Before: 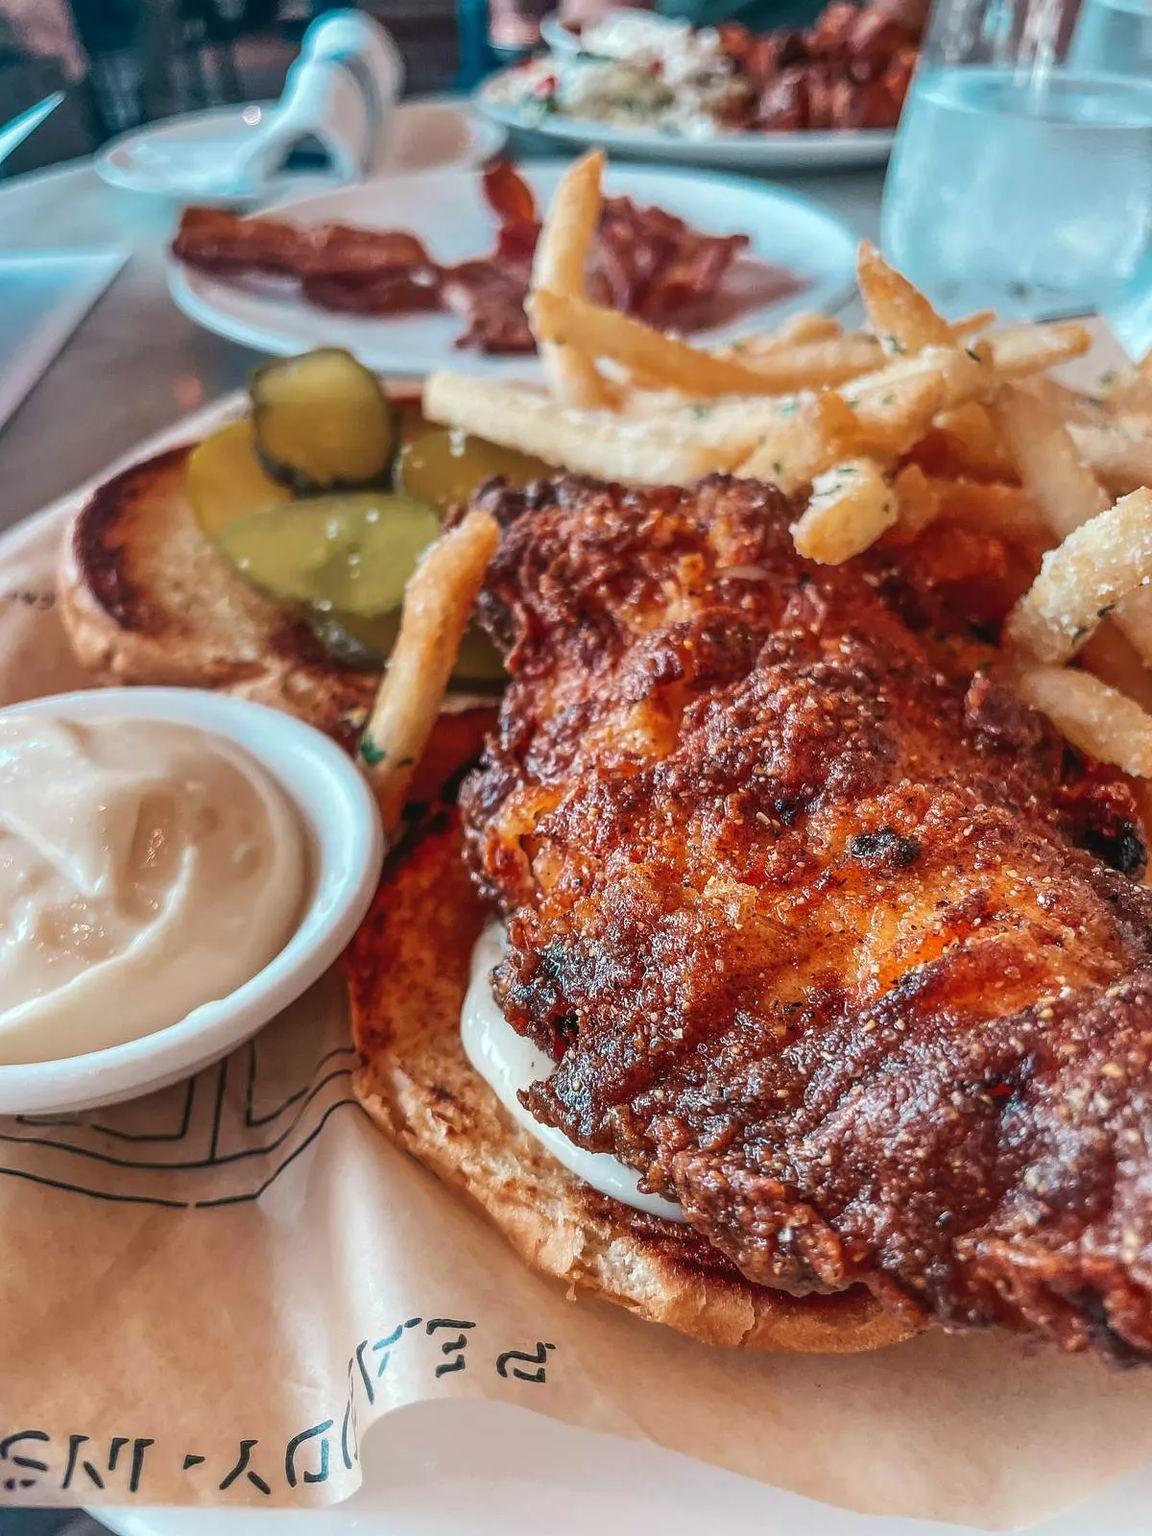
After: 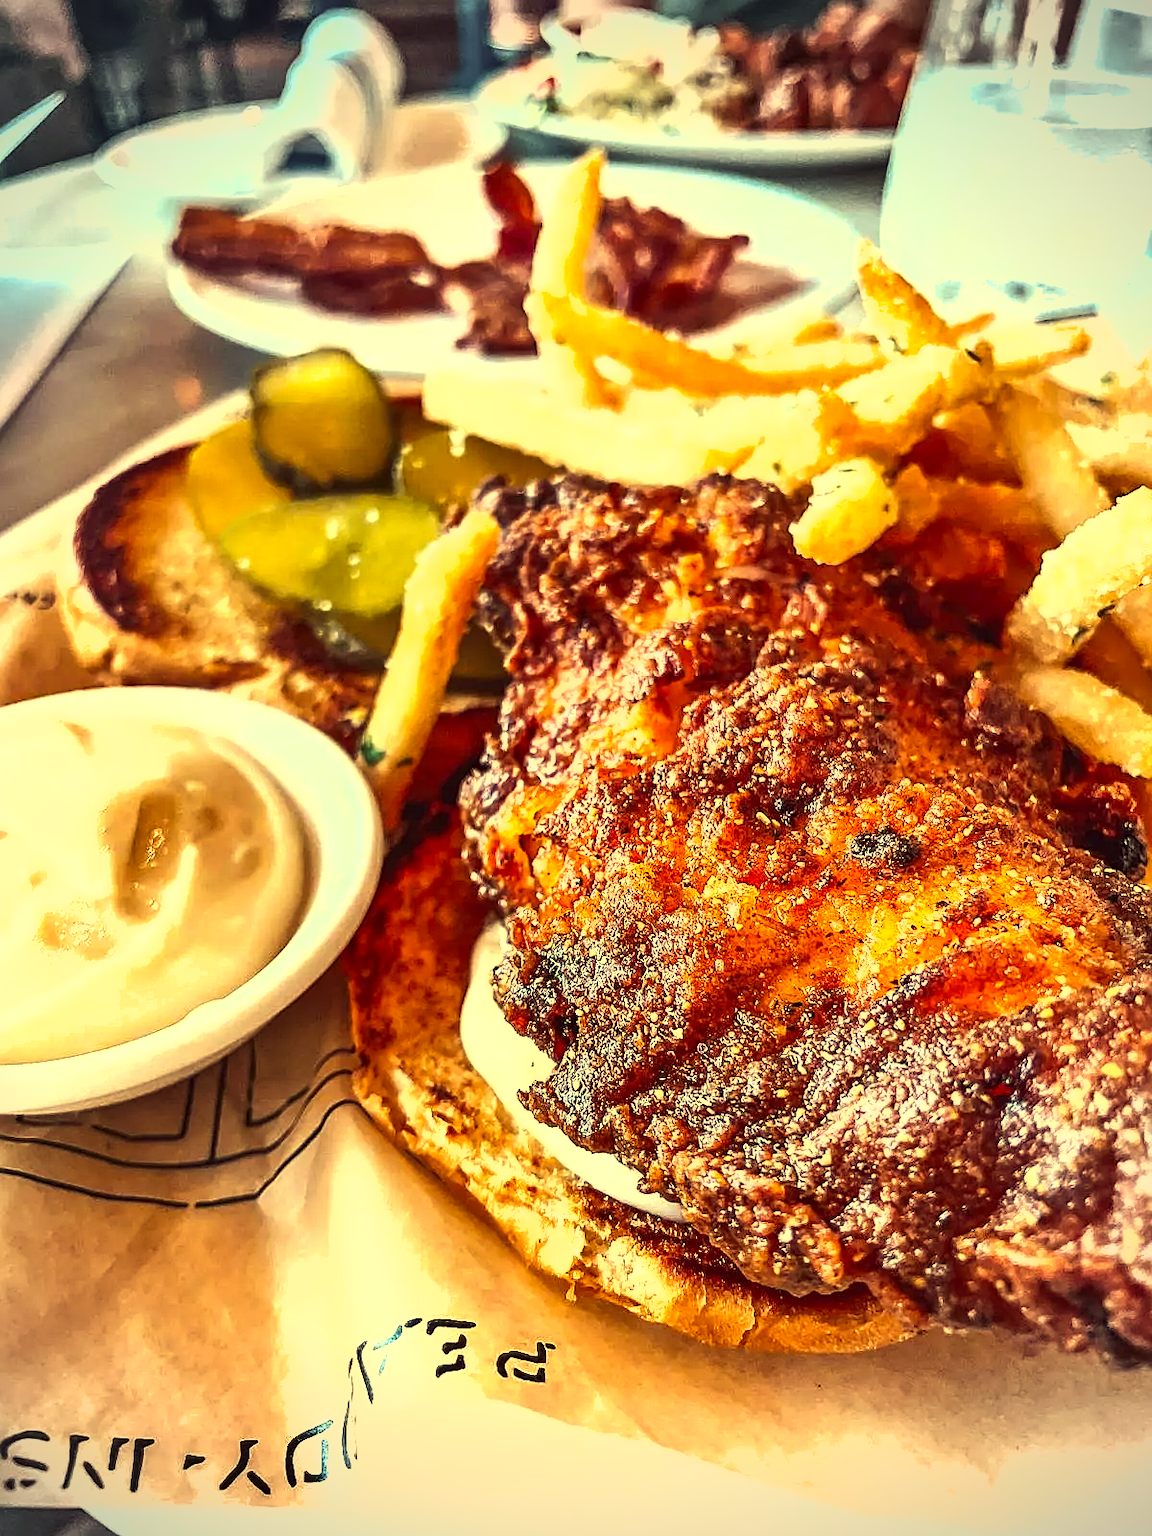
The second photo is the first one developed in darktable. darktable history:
color correction: highlights a* -0.59, highlights b* 39.87, shadows a* 9.25, shadows b* -0.832
sharpen: on, module defaults
tone equalizer: -8 EV -0.748 EV, -7 EV -0.708 EV, -6 EV -0.581 EV, -5 EV -0.401 EV, -3 EV 0.395 EV, -2 EV 0.6 EV, -1 EV 0.699 EV, +0 EV 0.727 EV, edges refinement/feathering 500, mask exposure compensation -1.57 EV, preserve details no
exposure: black level correction 0, exposure 0.598 EV, compensate exposure bias true, compensate highlight preservation false
shadows and highlights: low approximation 0.01, soften with gaussian
vignetting: unbound false
